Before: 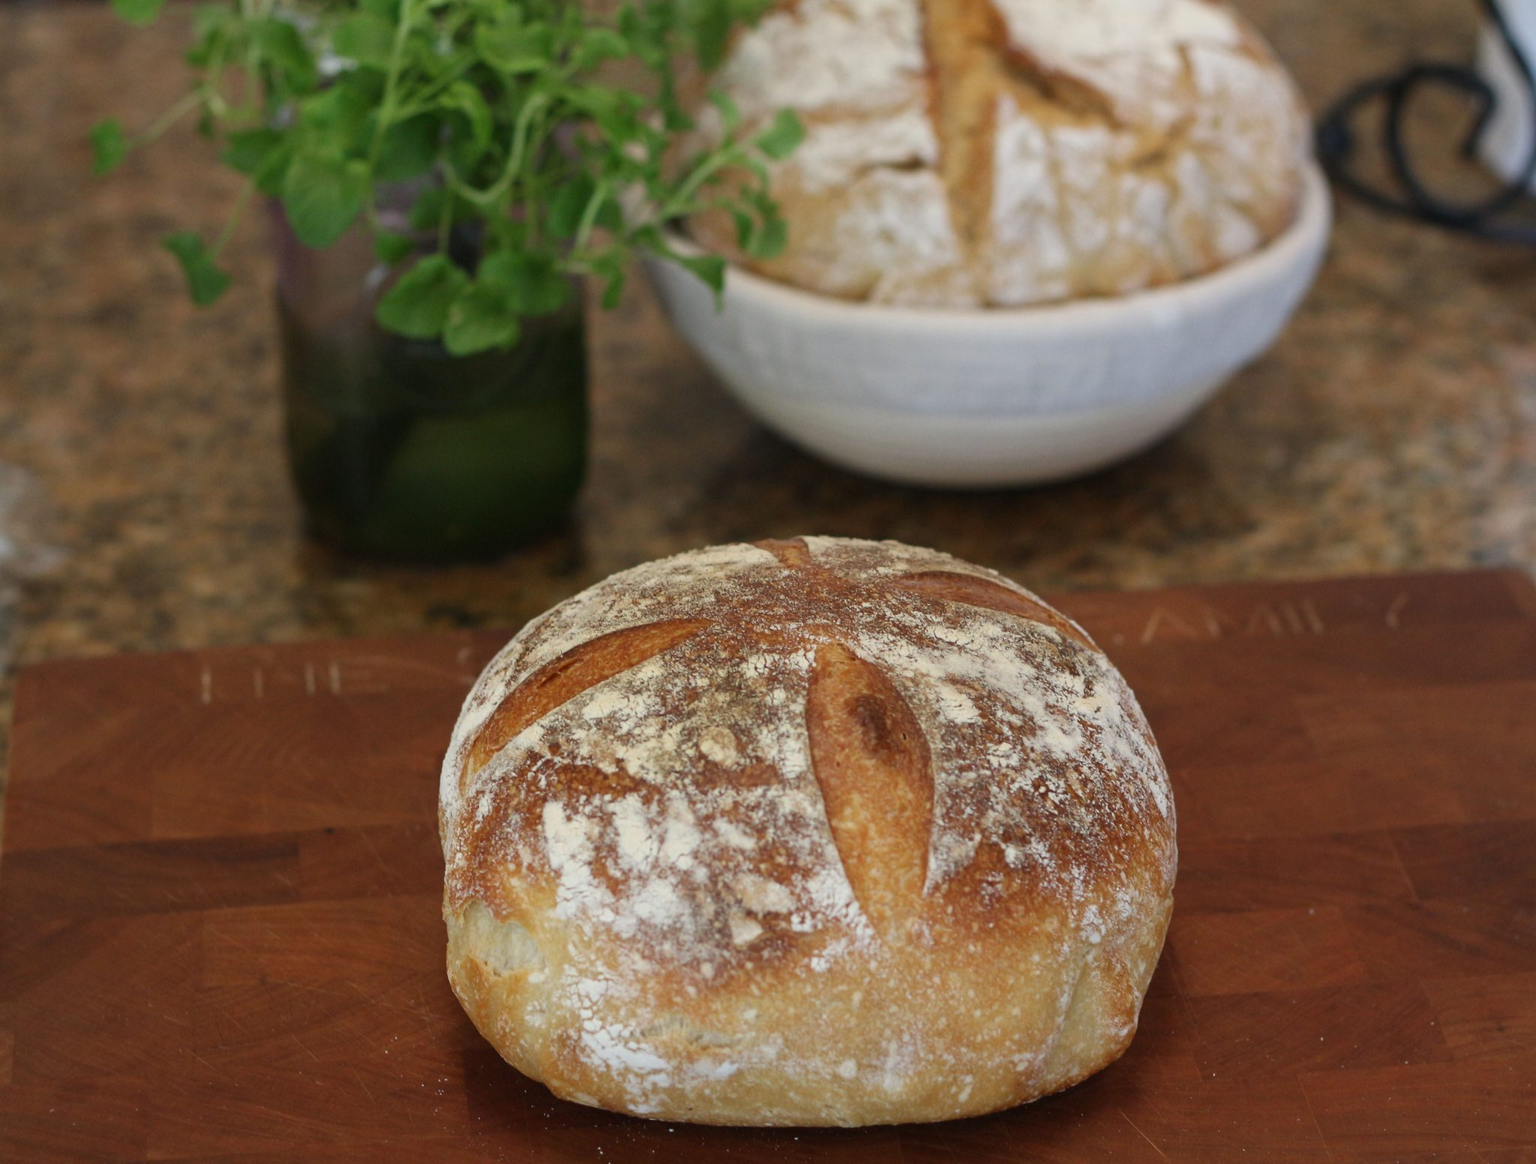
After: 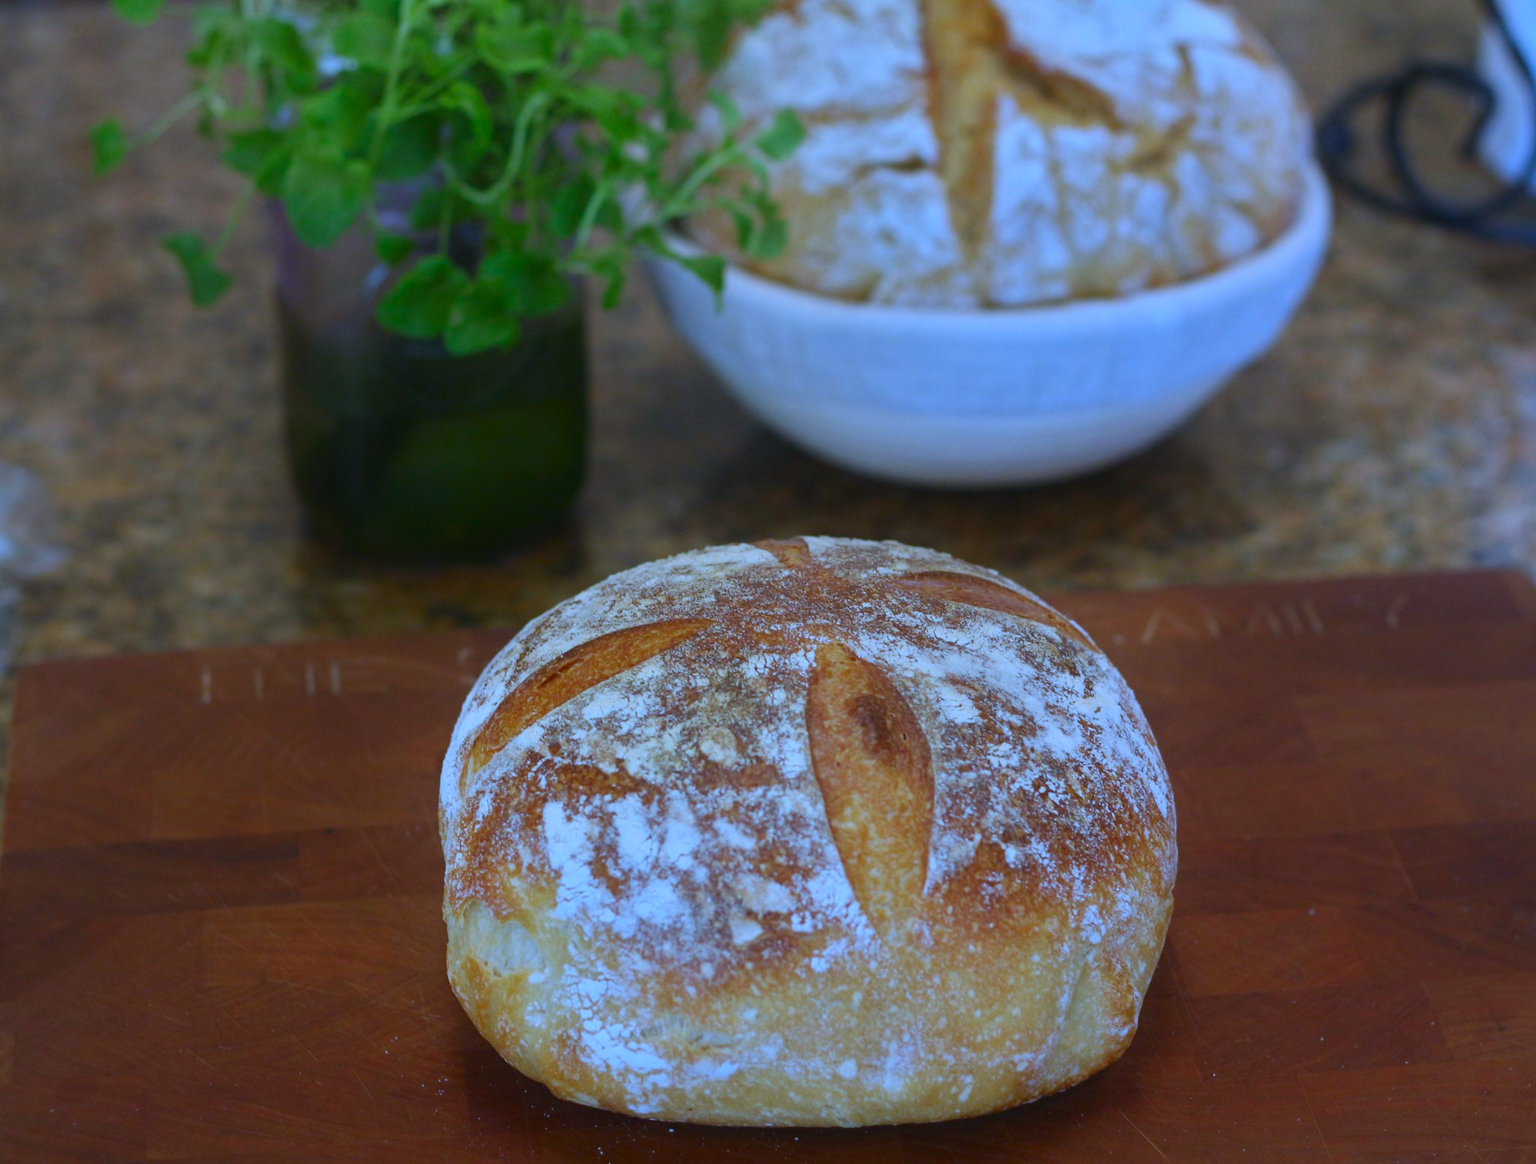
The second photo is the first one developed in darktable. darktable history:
shadows and highlights: radius 59.72, shadows -38.95, white point adjustment -1.93, highlights -55.09, compress 24.91%, highlights color adjustment 51.58%, soften with gaussian
exposure: black level correction -0.028, exposure -0.095 EV
white balance: red 0.816, blue 1.347
contrast brightness saturation: brightness 0.04, saturation 0.41
